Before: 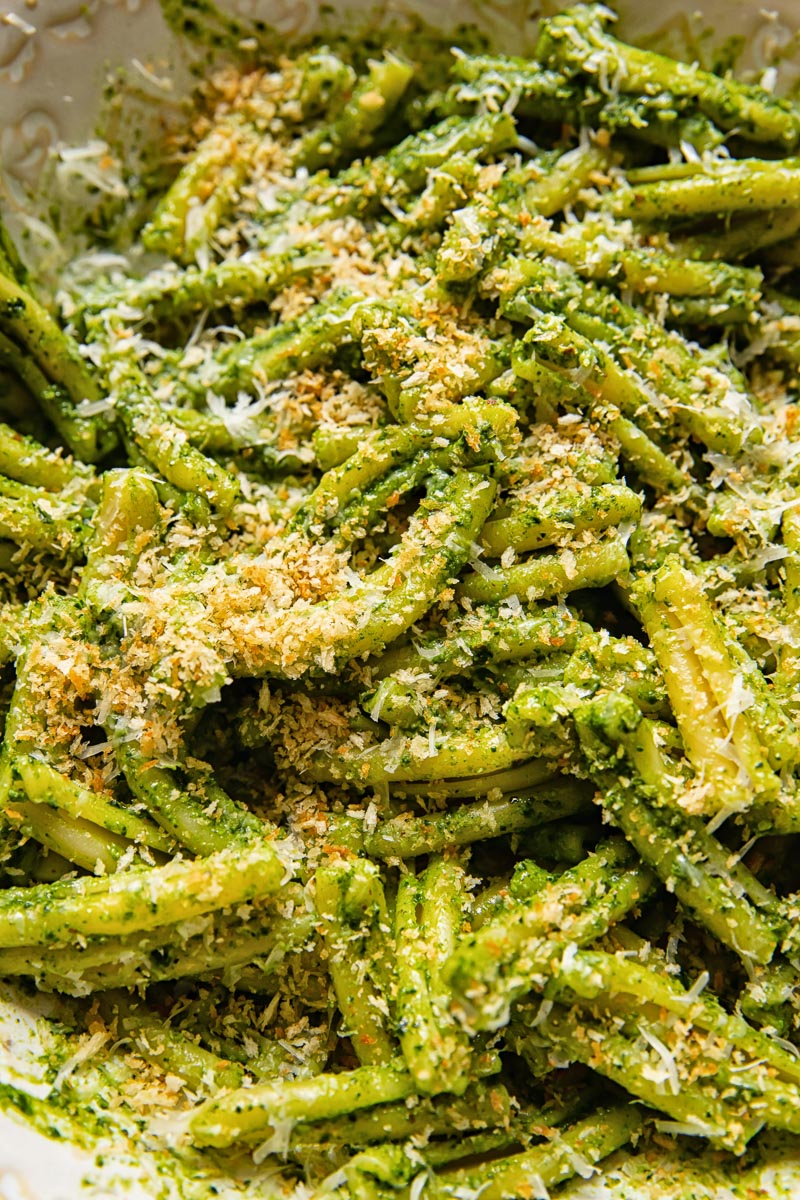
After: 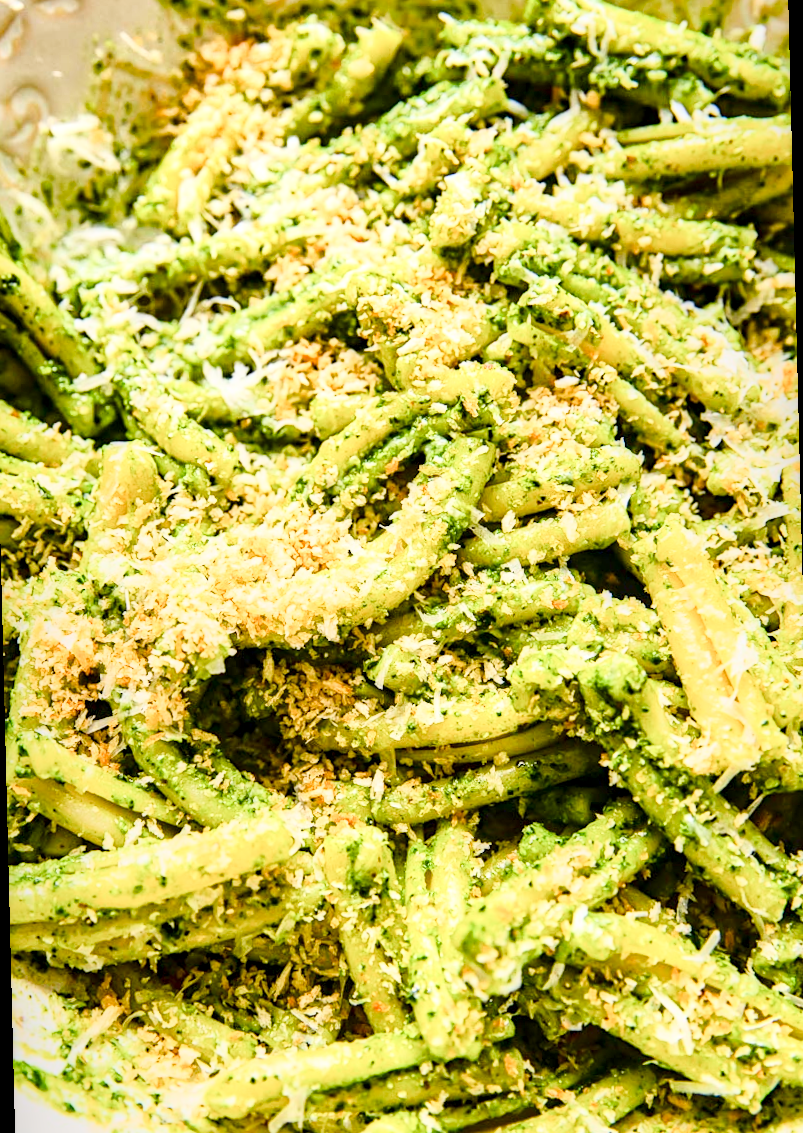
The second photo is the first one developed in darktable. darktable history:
rotate and perspective: rotation -1.42°, crop left 0.016, crop right 0.984, crop top 0.035, crop bottom 0.965
local contrast: shadows 94%
exposure: exposure 0.3 EV, compensate highlight preservation false
base curve: curves: ch0 [(0, 0) (0.018, 0.026) (0.143, 0.37) (0.33, 0.731) (0.458, 0.853) (0.735, 0.965) (0.905, 0.986) (1, 1)]
color balance rgb: shadows lift › chroma 1%, shadows lift › hue 113°, highlights gain › chroma 0.2%, highlights gain › hue 333°, perceptual saturation grading › global saturation 20%, perceptual saturation grading › highlights -50%, perceptual saturation grading › shadows 25%, contrast -10%
